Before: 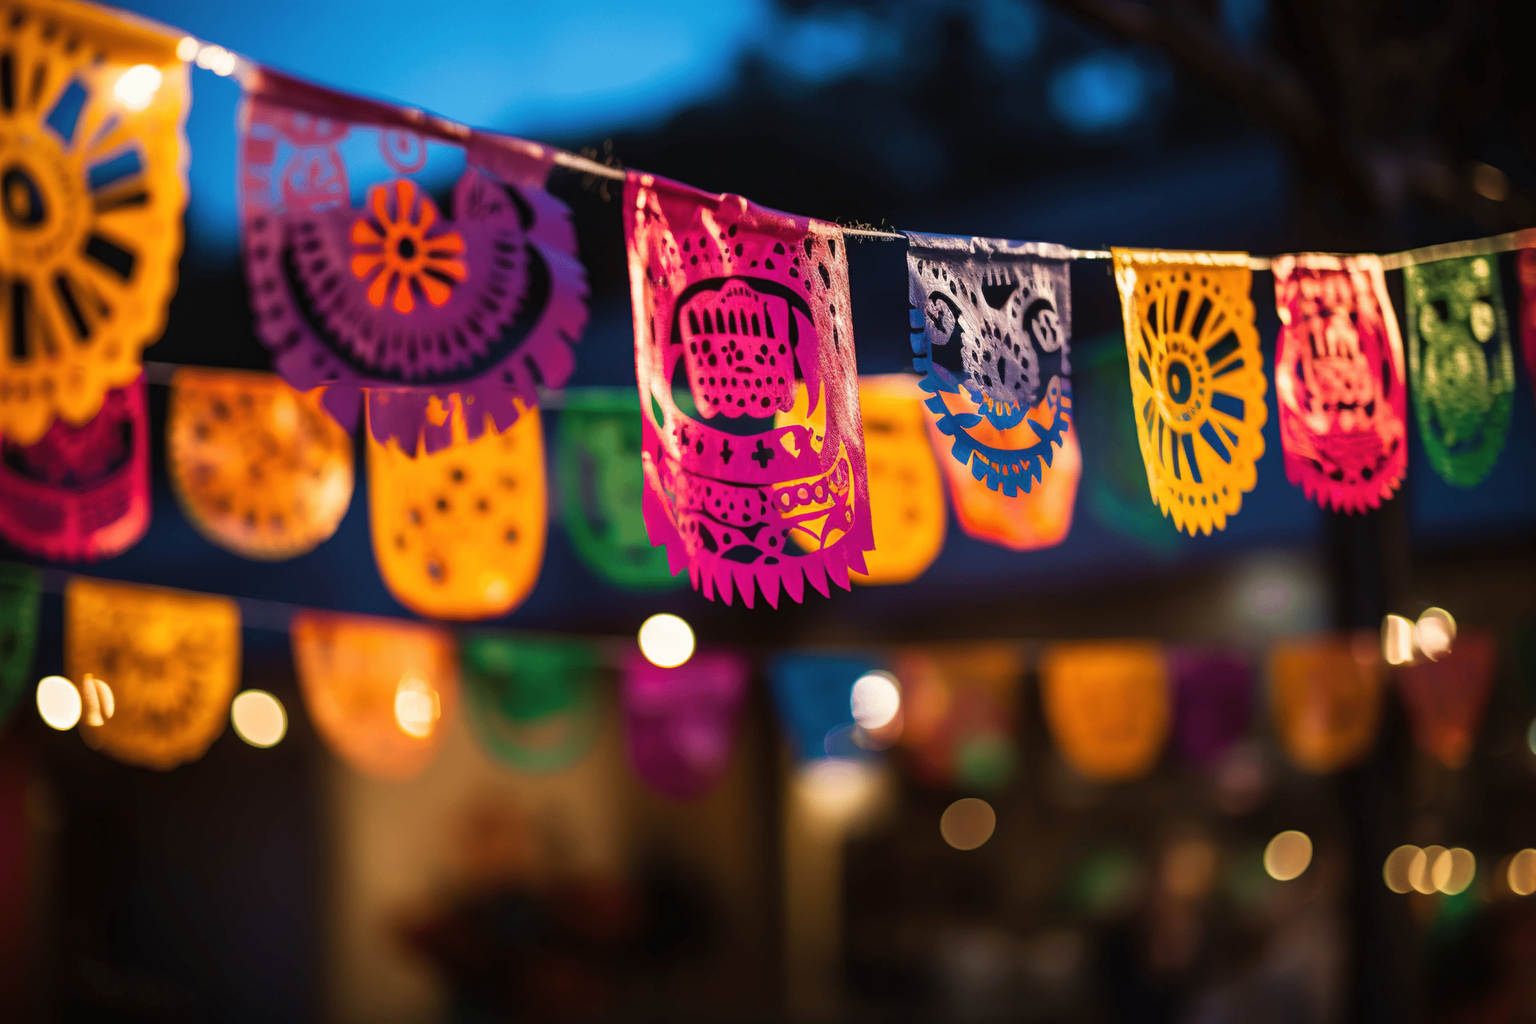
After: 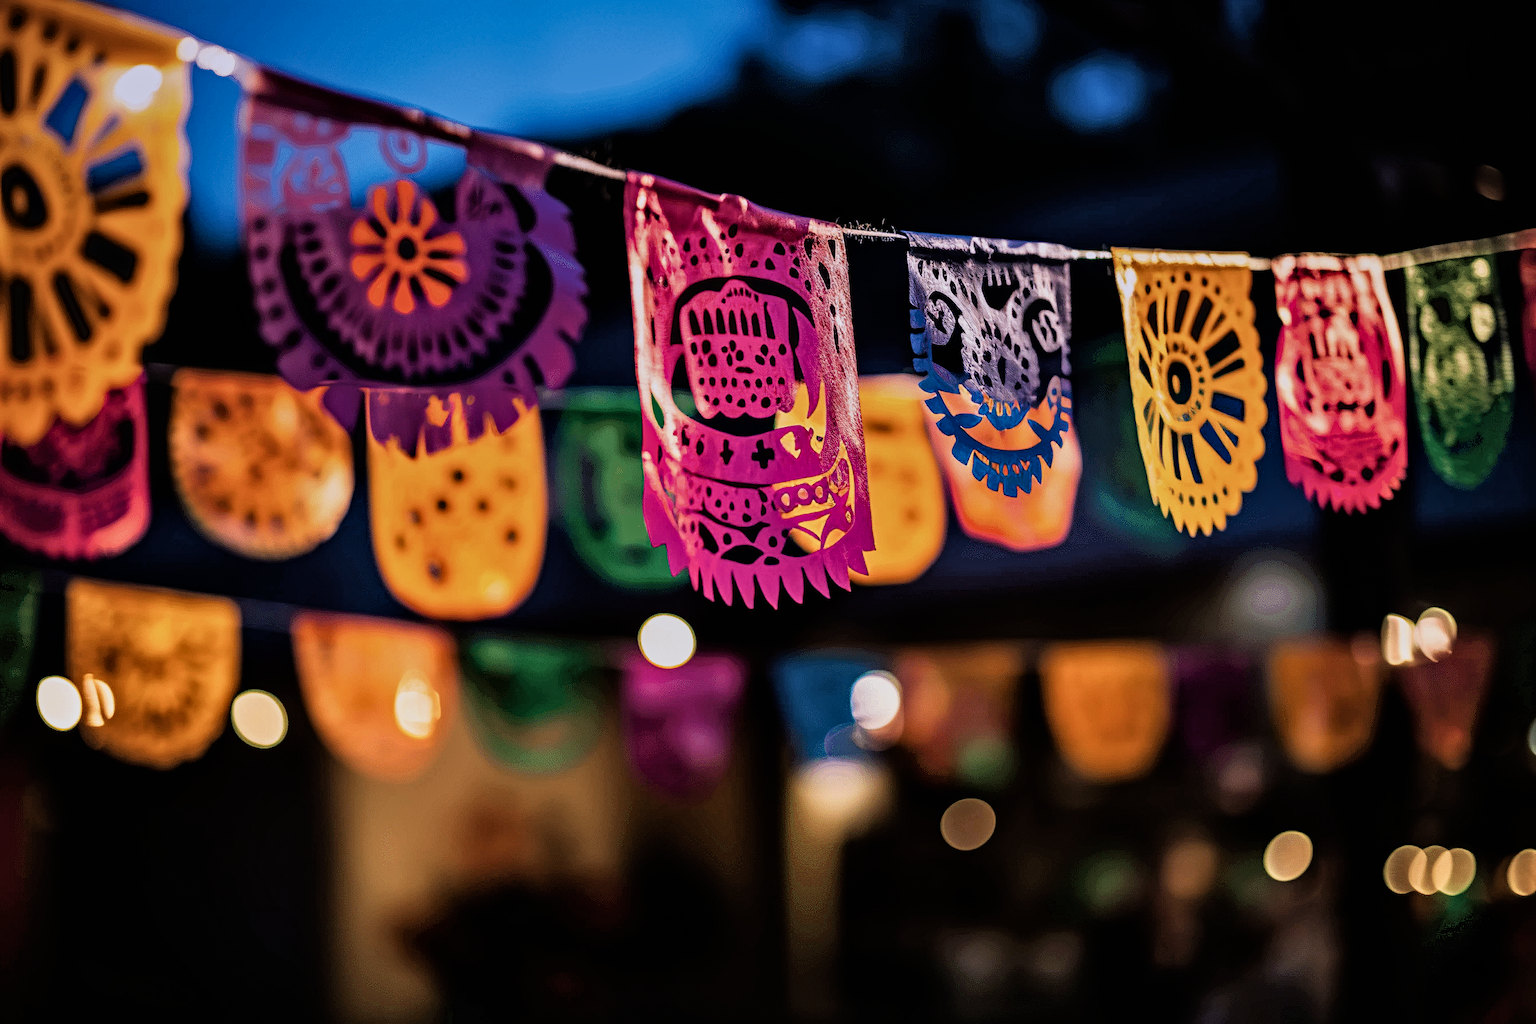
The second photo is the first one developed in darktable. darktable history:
contrast equalizer: octaves 7, y [[0.5, 0.542, 0.583, 0.625, 0.667, 0.708], [0.5 ×6], [0.5 ×6], [0 ×6], [0 ×6]]
graduated density: hue 238.83°, saturation 50%
filmic rgb: black relative exposure -7.75 EV, white relative exposure 4.4 EV, threshold 3 EV, hardness 3.76, latitude 50%, contrast 1.1, color science v5 (2021), contrast in shadows safe, contrast in highlights safe, enable highlight reconstruction true
